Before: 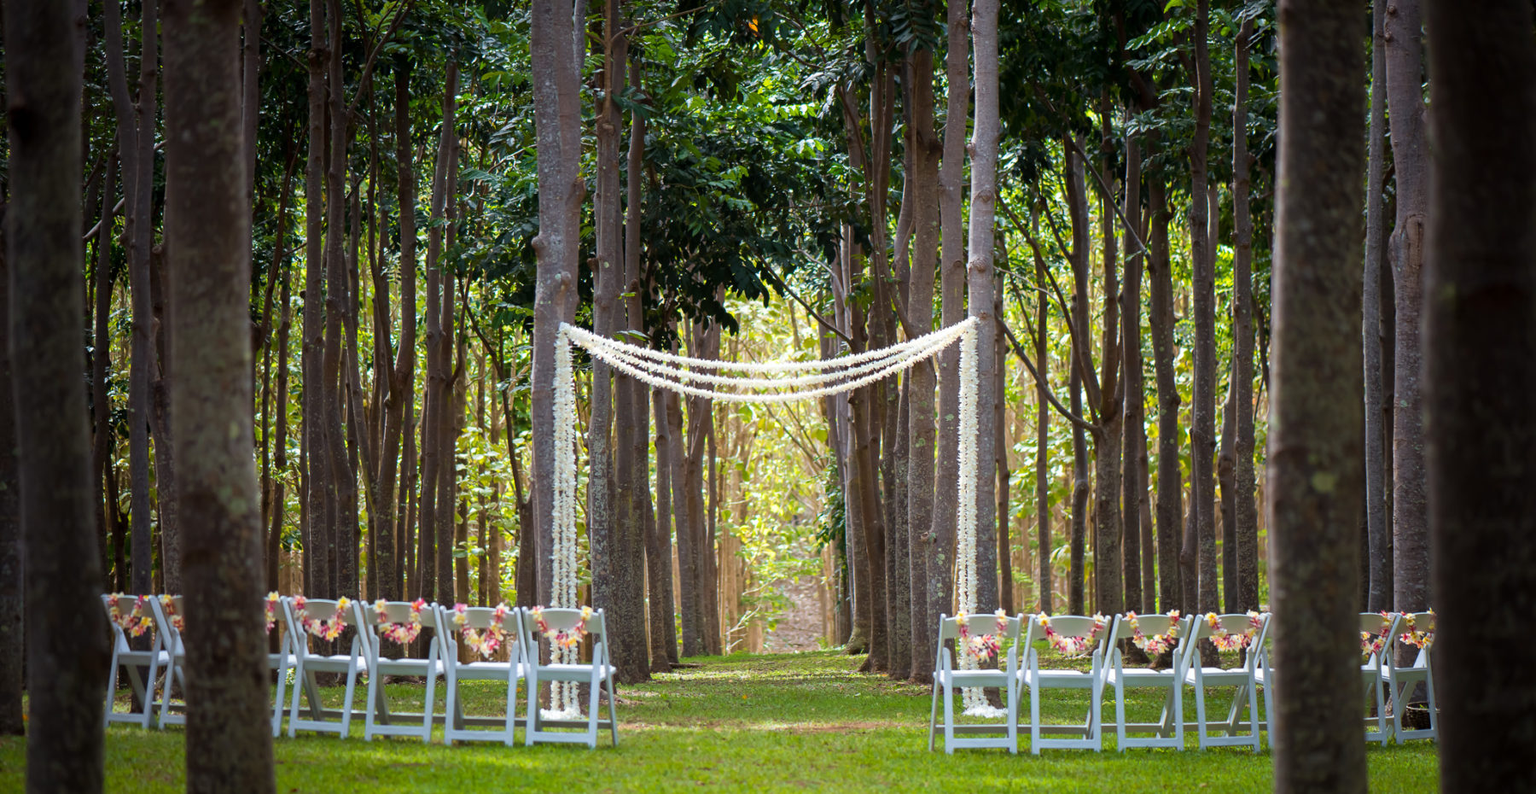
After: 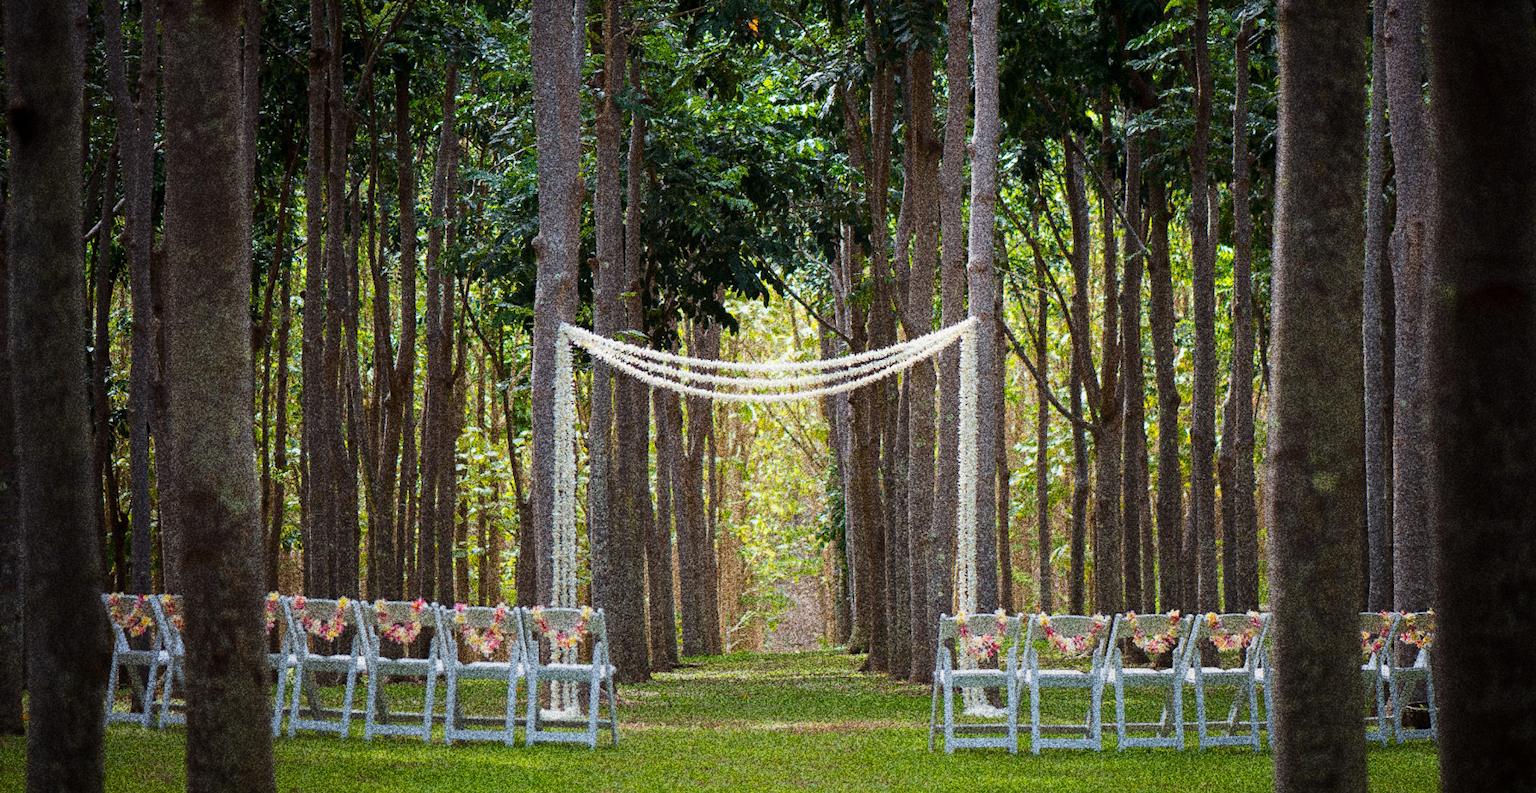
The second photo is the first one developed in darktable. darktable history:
graduated density: rotation -180°, offset 27.42
grain: coarseness 30.02 ISO, strength 100%
